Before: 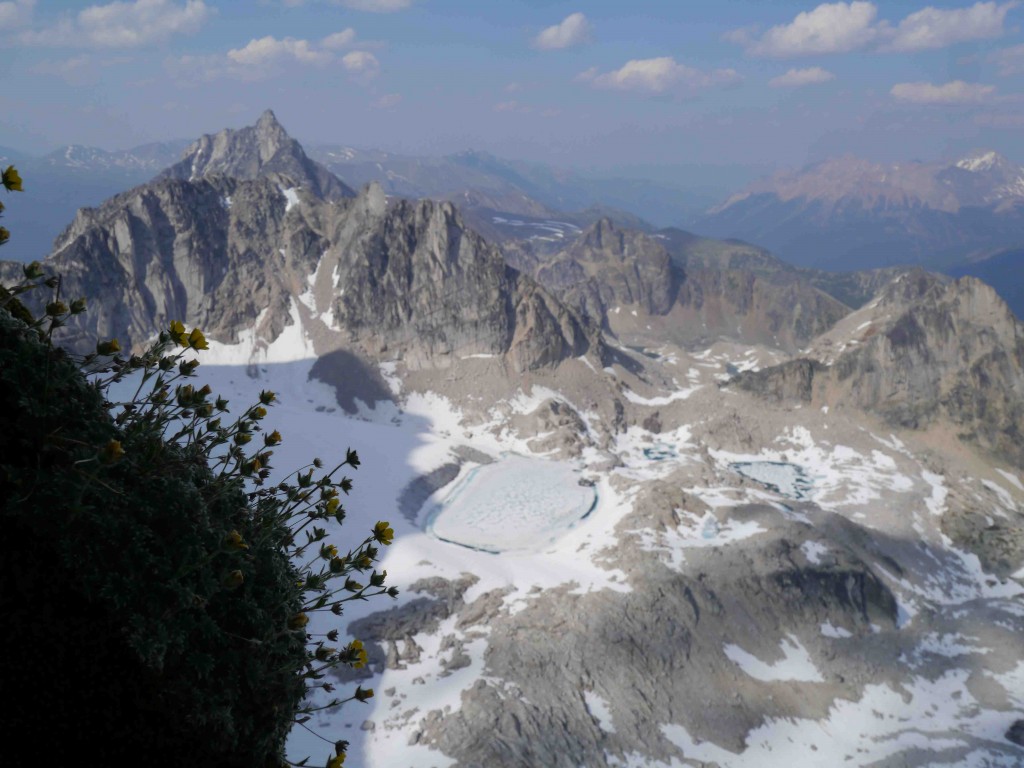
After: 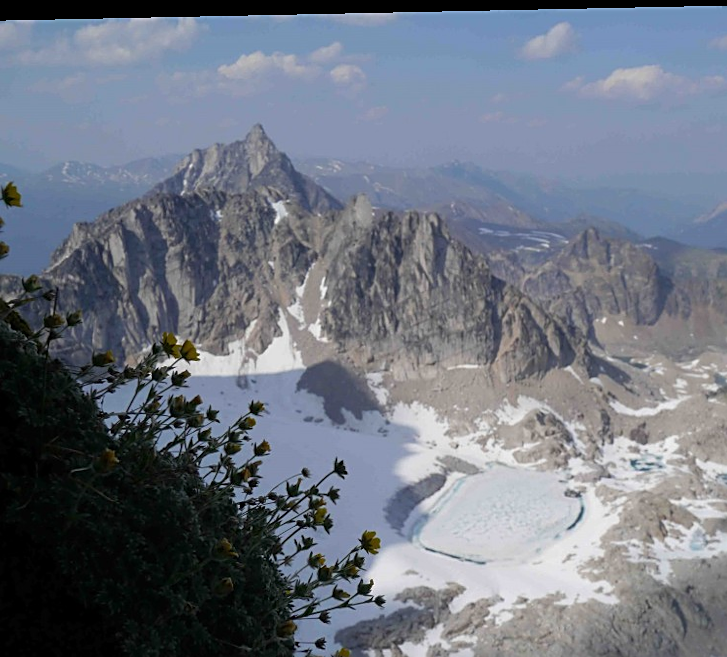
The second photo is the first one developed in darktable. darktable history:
rotate and perspective: lens shift (horizontal) -0.055, automatic cropping off
crop: right 28.885%, bottom 16.626%
sharpen: on, module defaults
